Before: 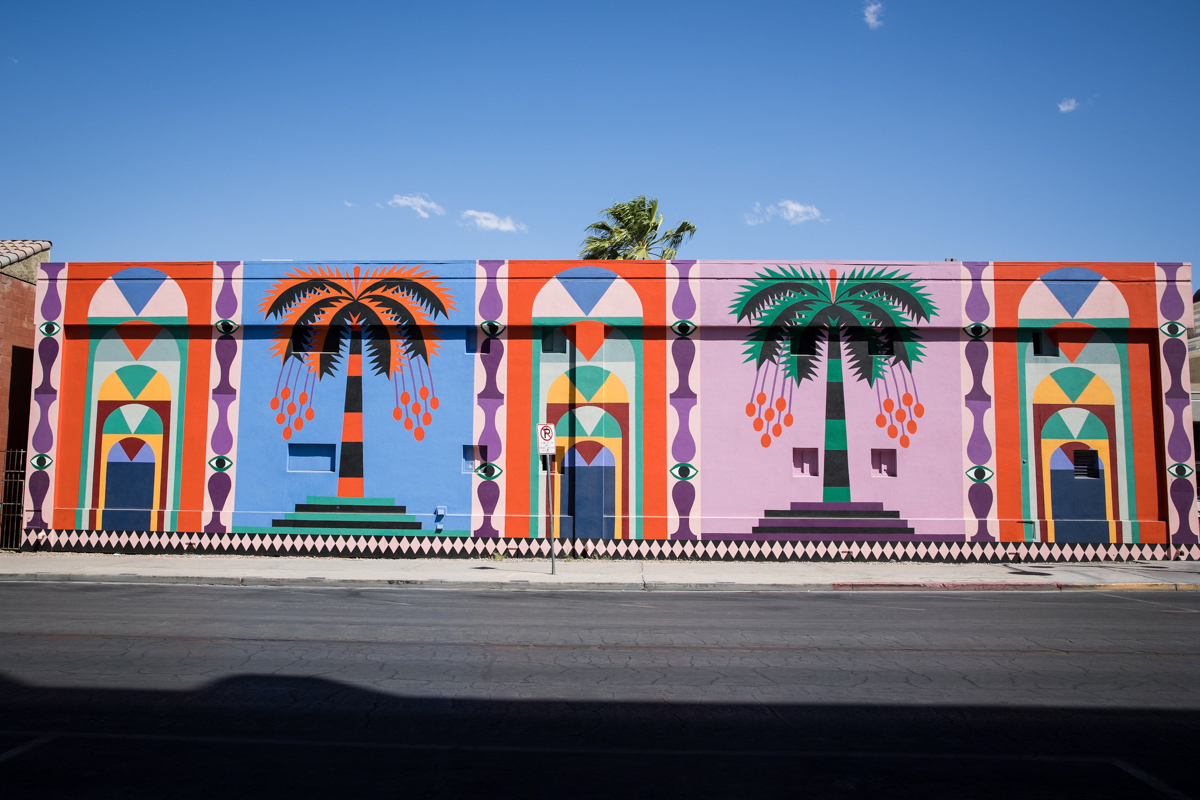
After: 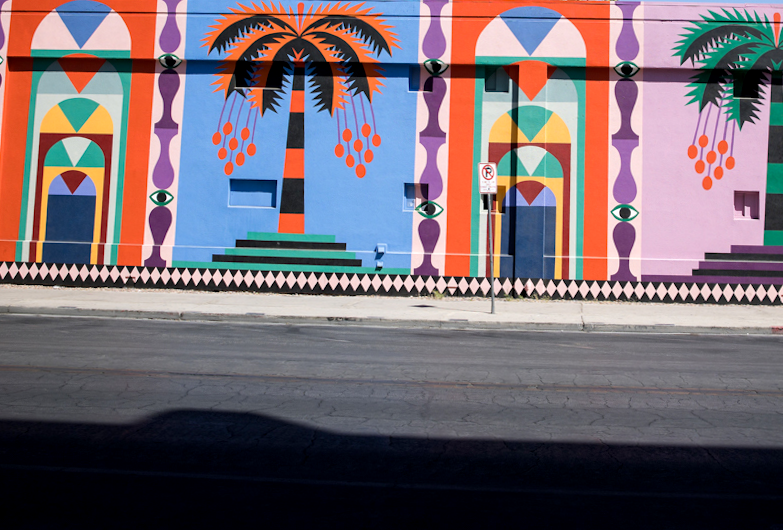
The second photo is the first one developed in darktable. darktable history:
exposure: black level correction 0.002, exposure 0.149 EV, compensate exposure bias true, compensate highlight preservation false
crop and rotate: angle -0.874°, left 3.832%, top 32.13%, right 29.4%
